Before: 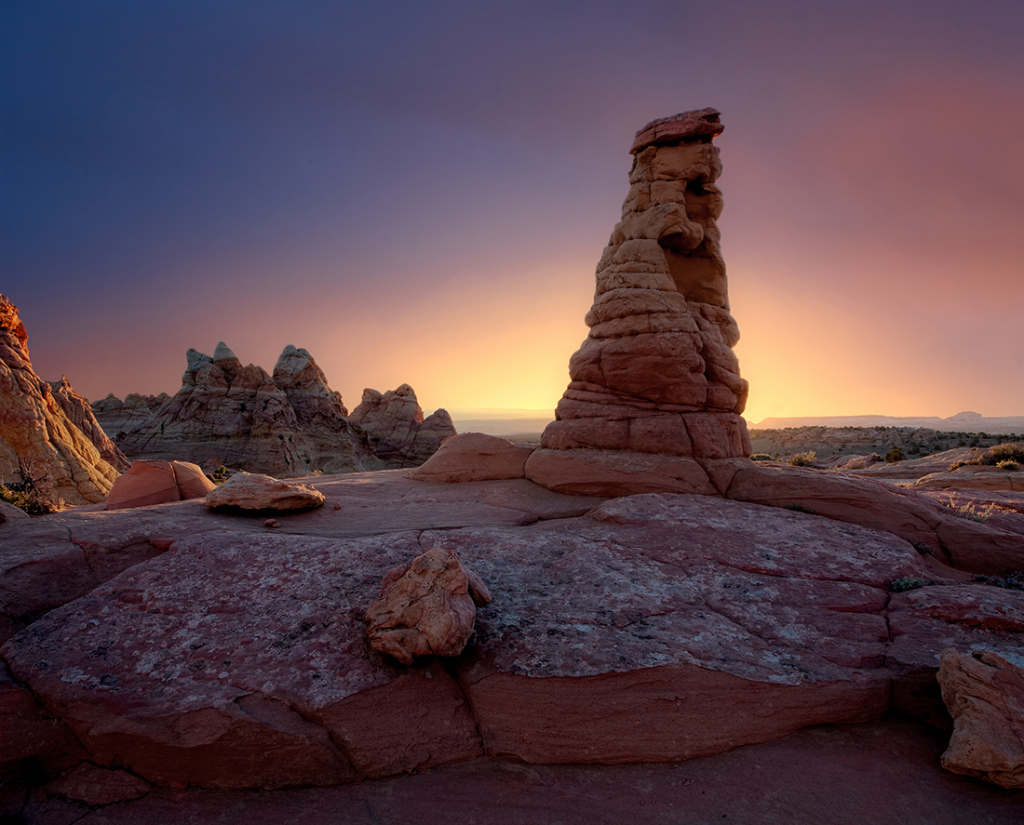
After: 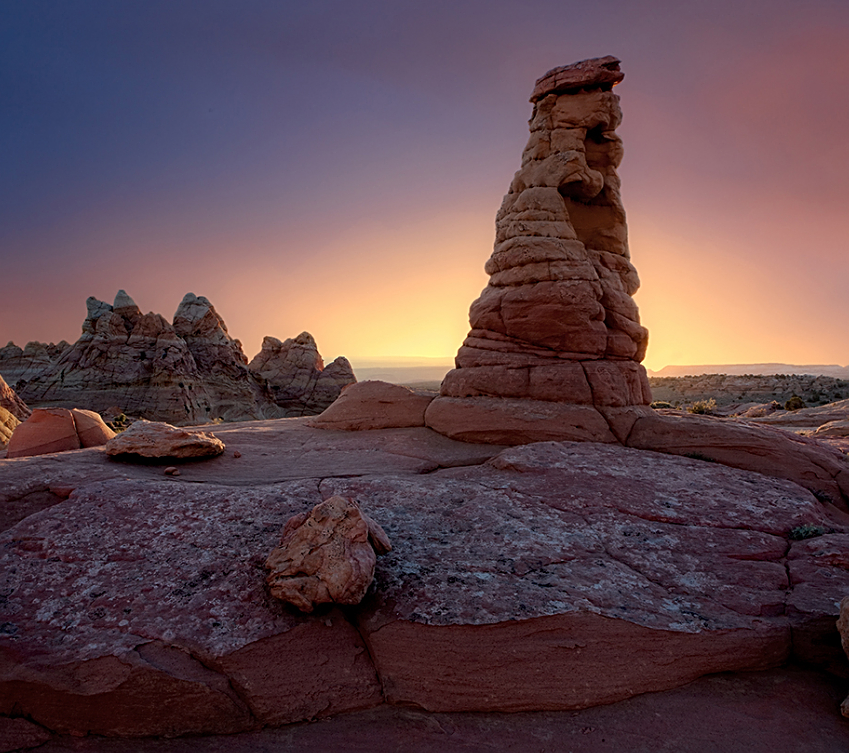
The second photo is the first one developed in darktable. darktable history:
crop: left 9.793%, top 6.318%, right 7.221%, bottom 2.402%
sharpen: on, module defaults
